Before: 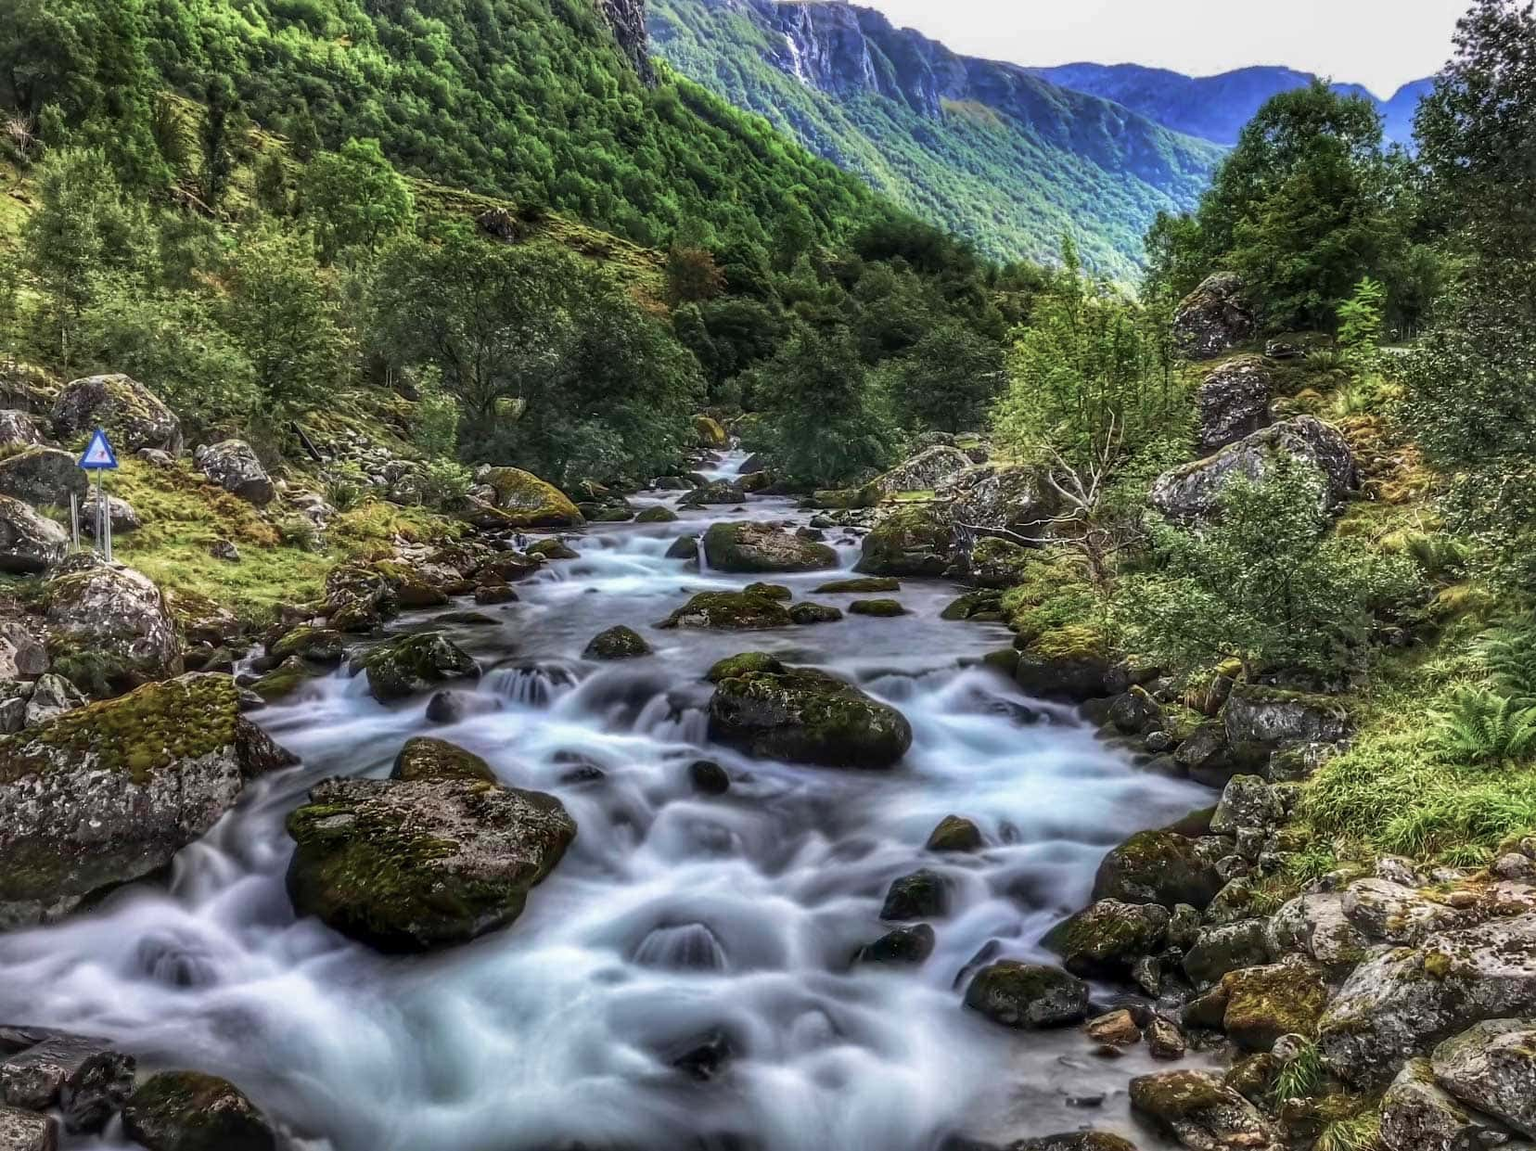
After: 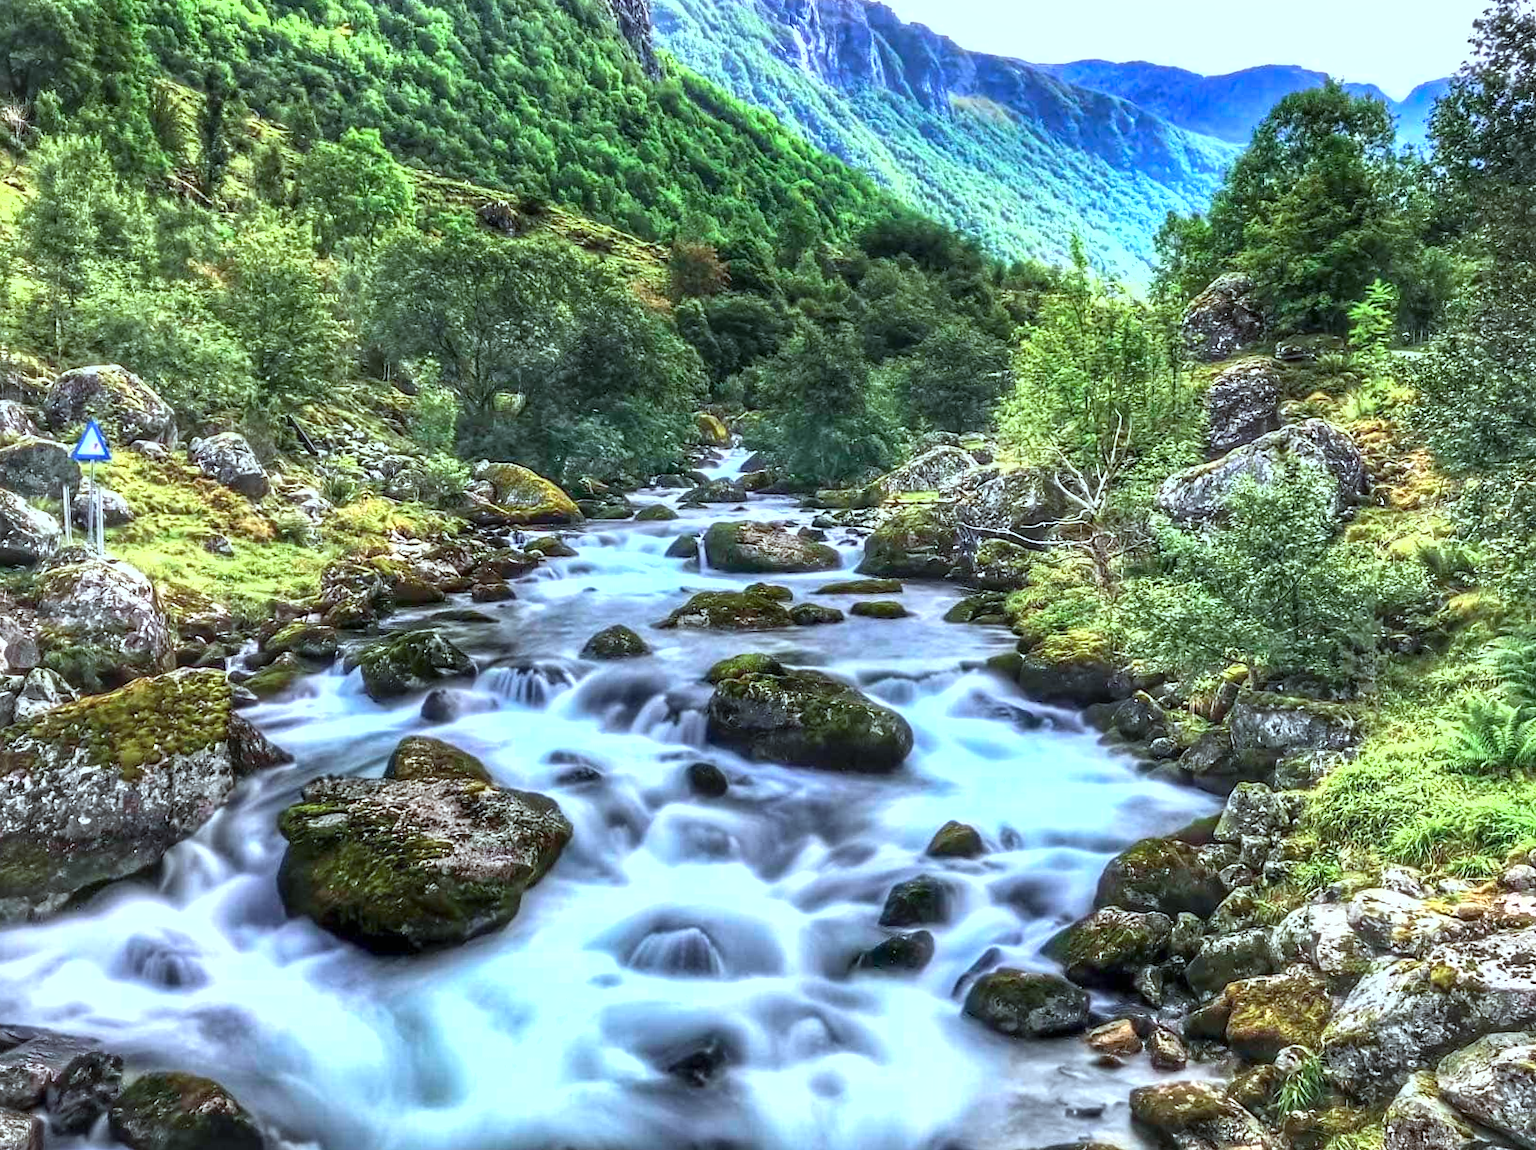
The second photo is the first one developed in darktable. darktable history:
shadows and highlights: shadows 37.3, highlights -26.99, soften with gaussian
exposure: black level correction 0, exposure 1.104 EV, compensate highlight preservation false
color calibration: output colorfulness [0, 0.315, 0, 0], illuminant F (fluorescent), F source F9 (Cool White Deluxe 4150 K) – high CRI, x 0.374, y 0.373, temperature 4151.06 K
crop and rotate: angle -0.577°
